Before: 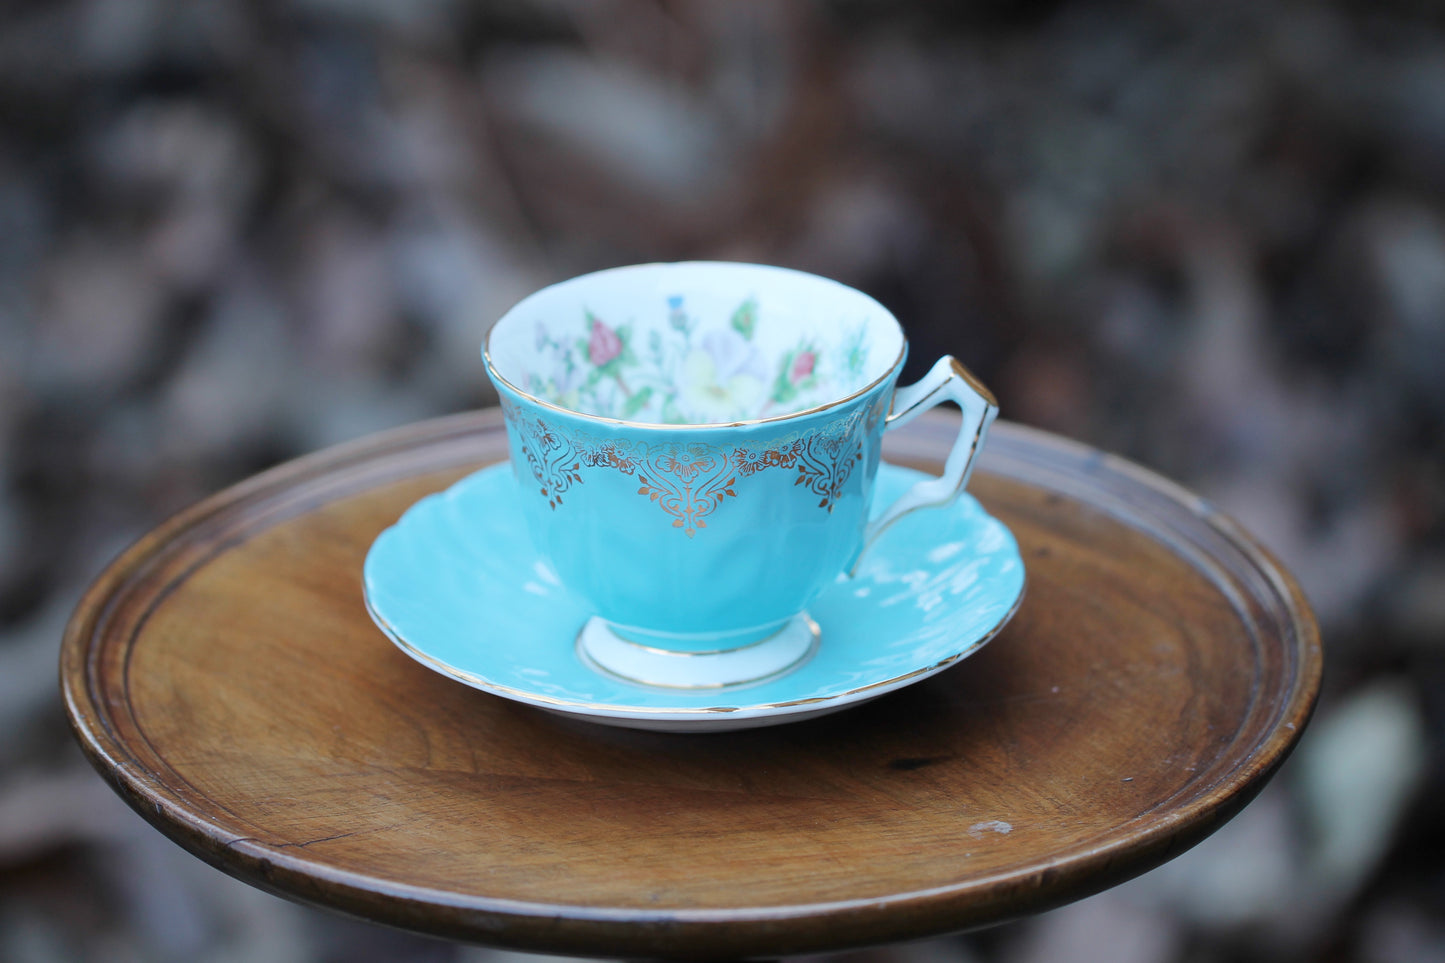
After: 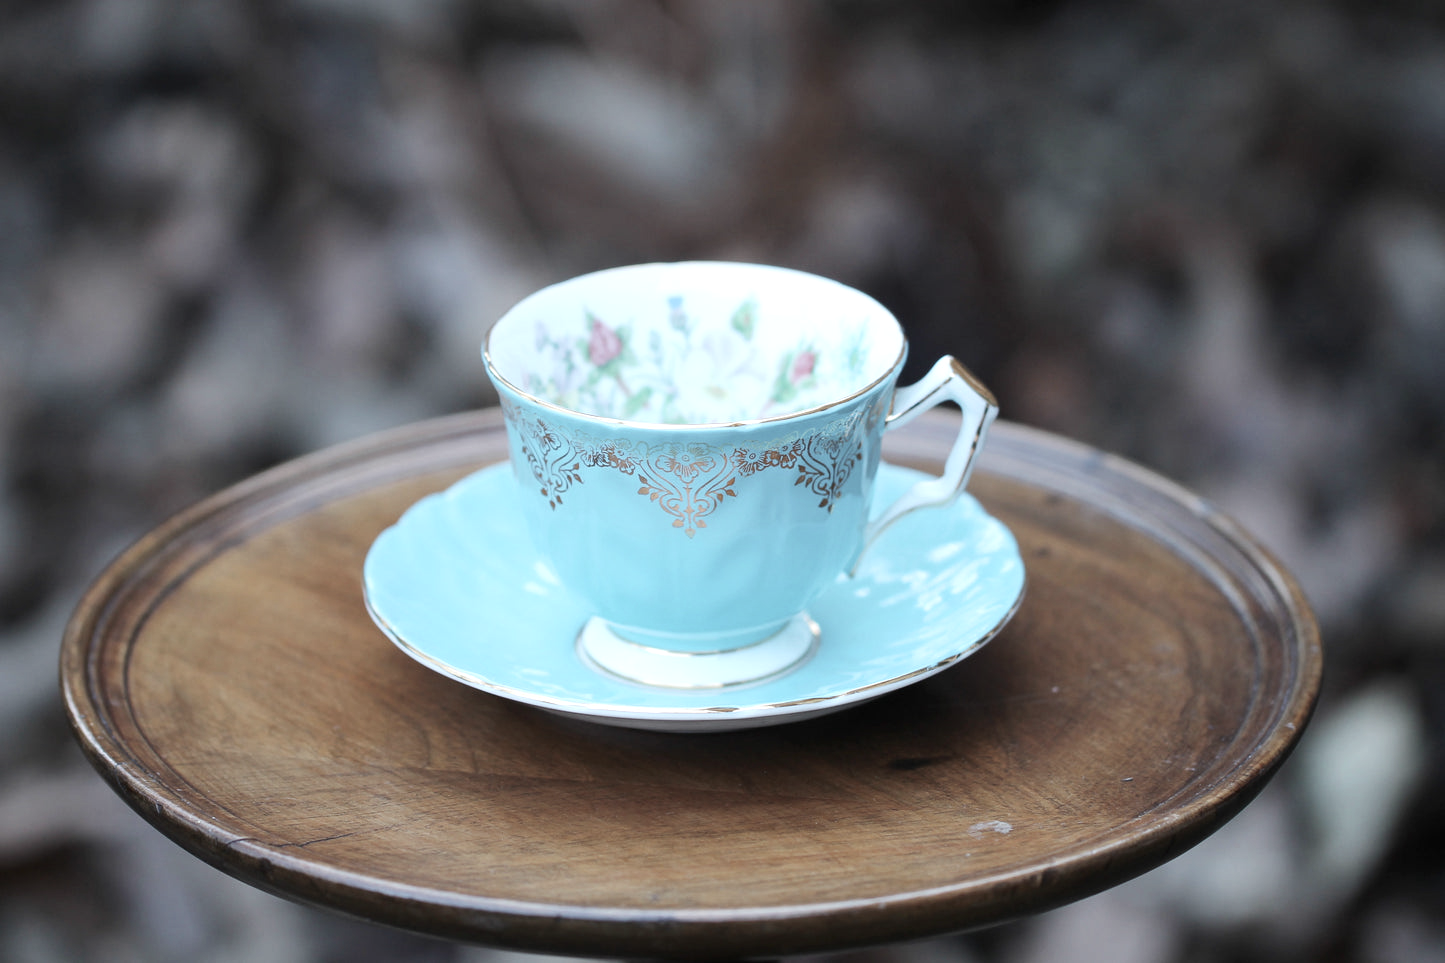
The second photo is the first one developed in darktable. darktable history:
exposure: exposure 0.371 EV, compensate exposure bias true, compensate highlight preservation false
contrast brightness saturation: contrast 0.097, saturation -0.374
